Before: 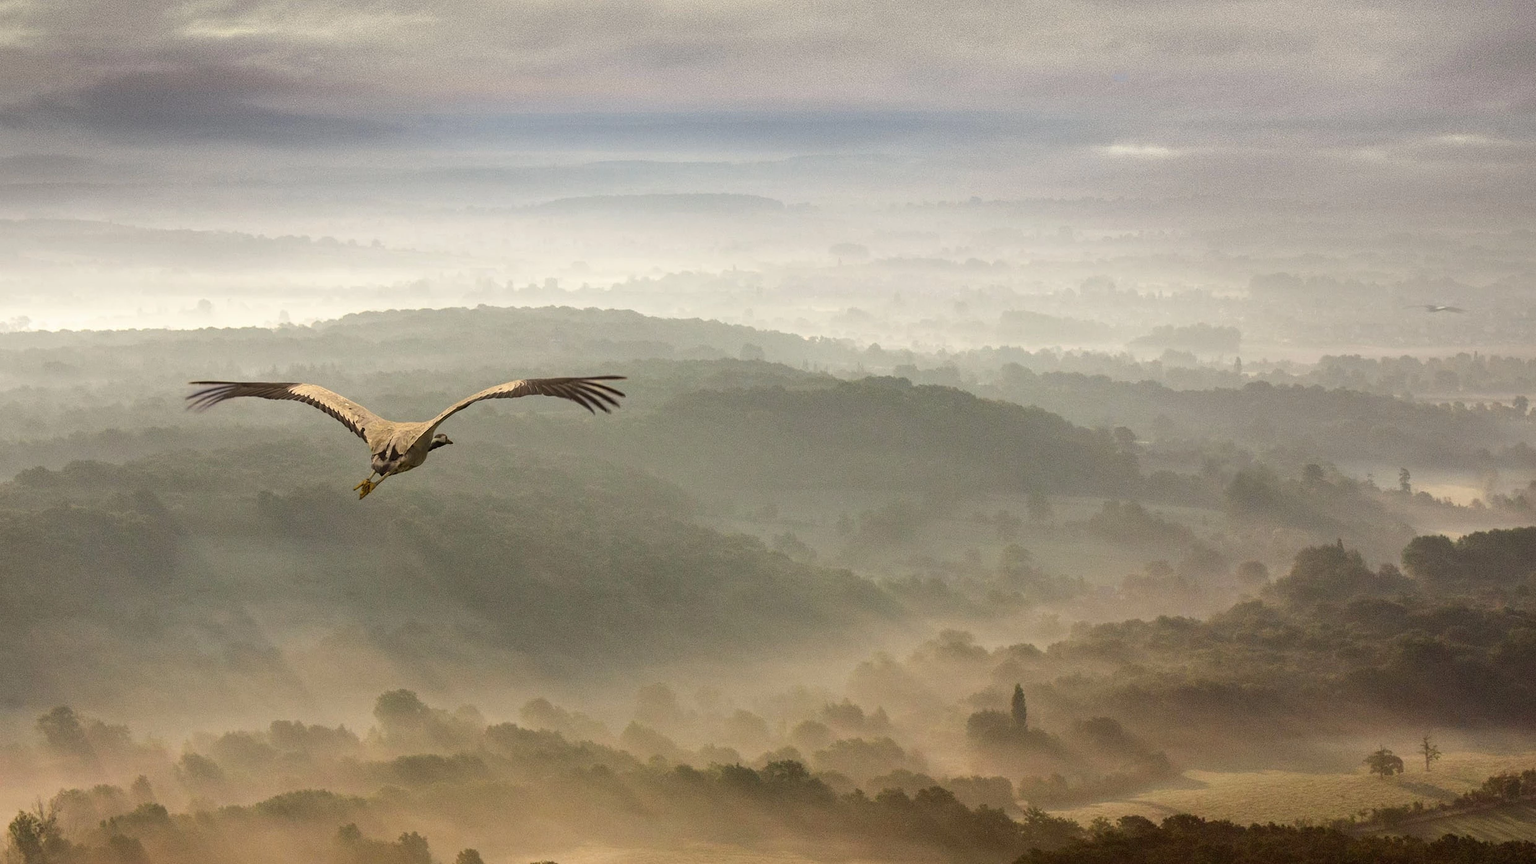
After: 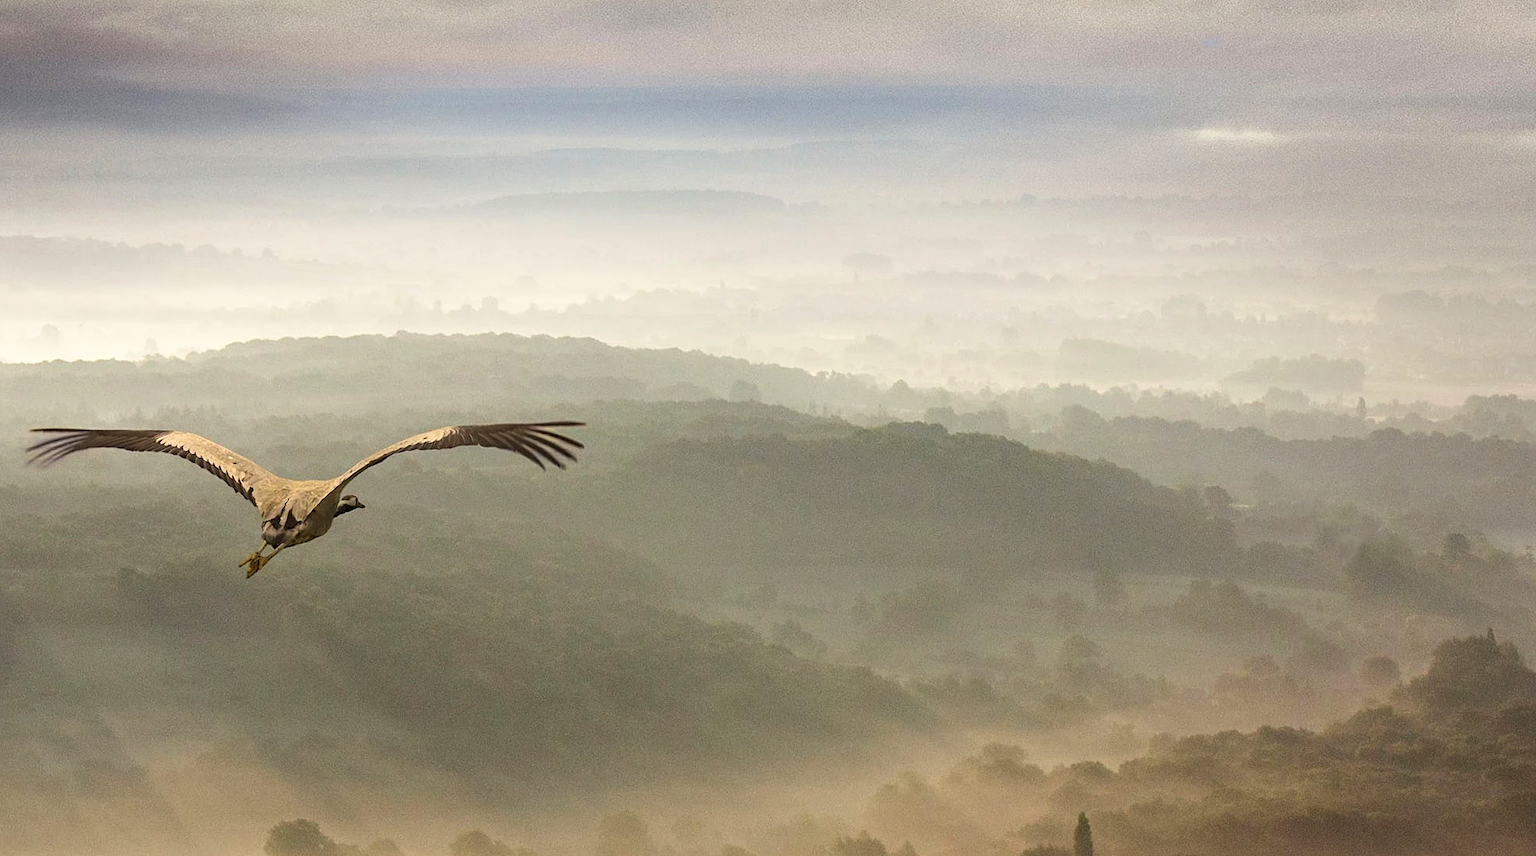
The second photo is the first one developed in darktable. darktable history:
shadows and highlights: shadows 0, highlights 40
crop and rotate: left 10.77%, top 5.1%, right 10.41%, bottom 16.76%
velvia: strength 17%
sharpen: amount 0.2
